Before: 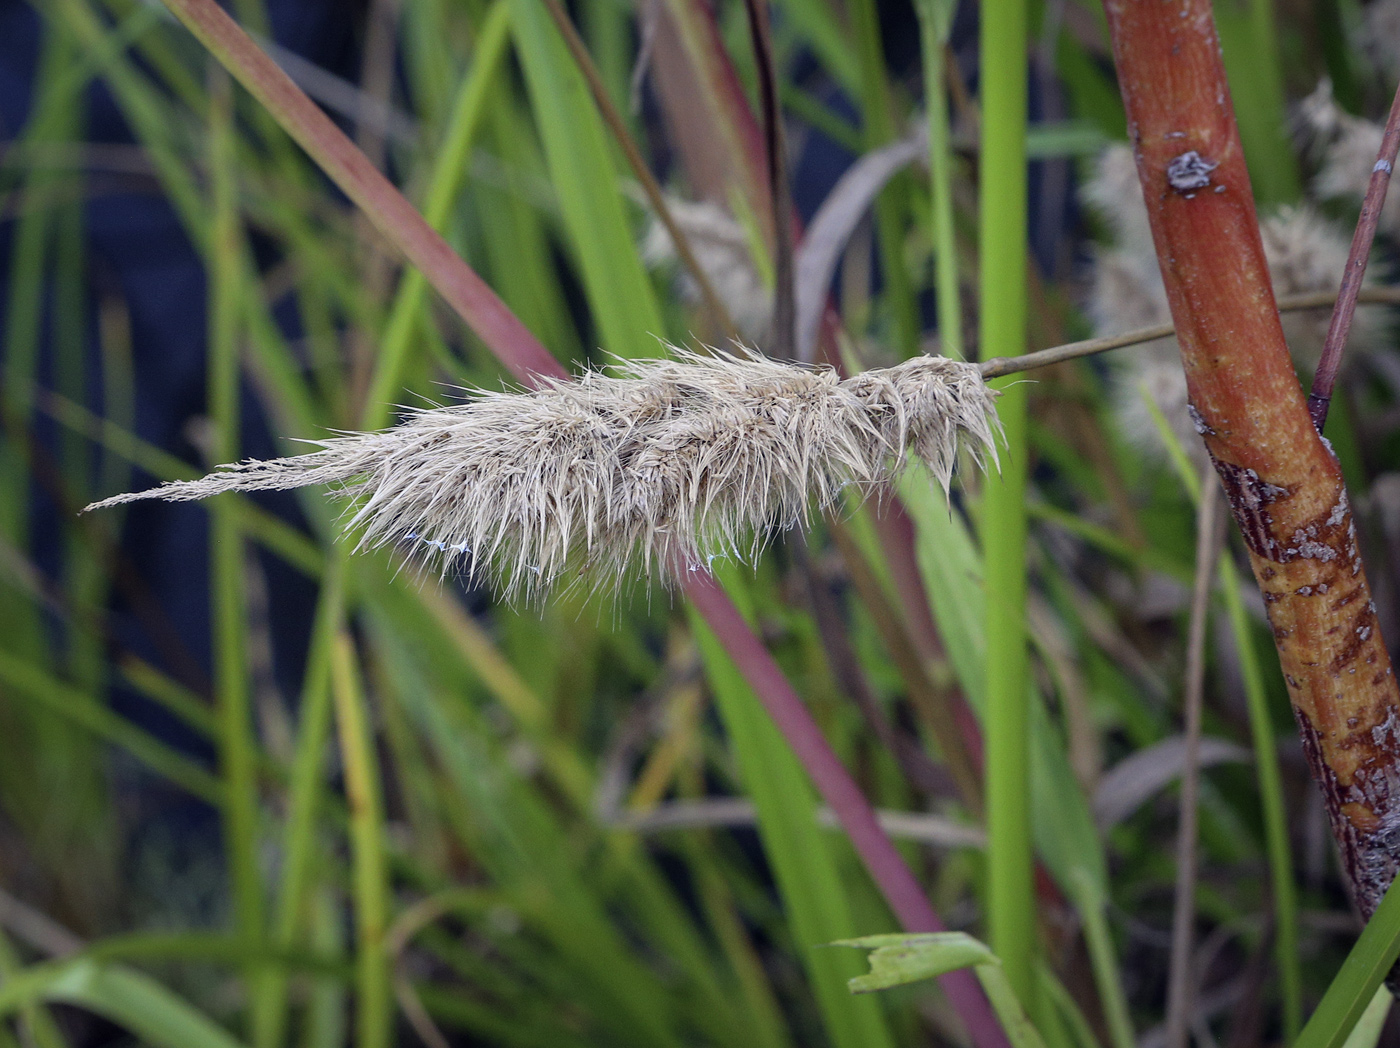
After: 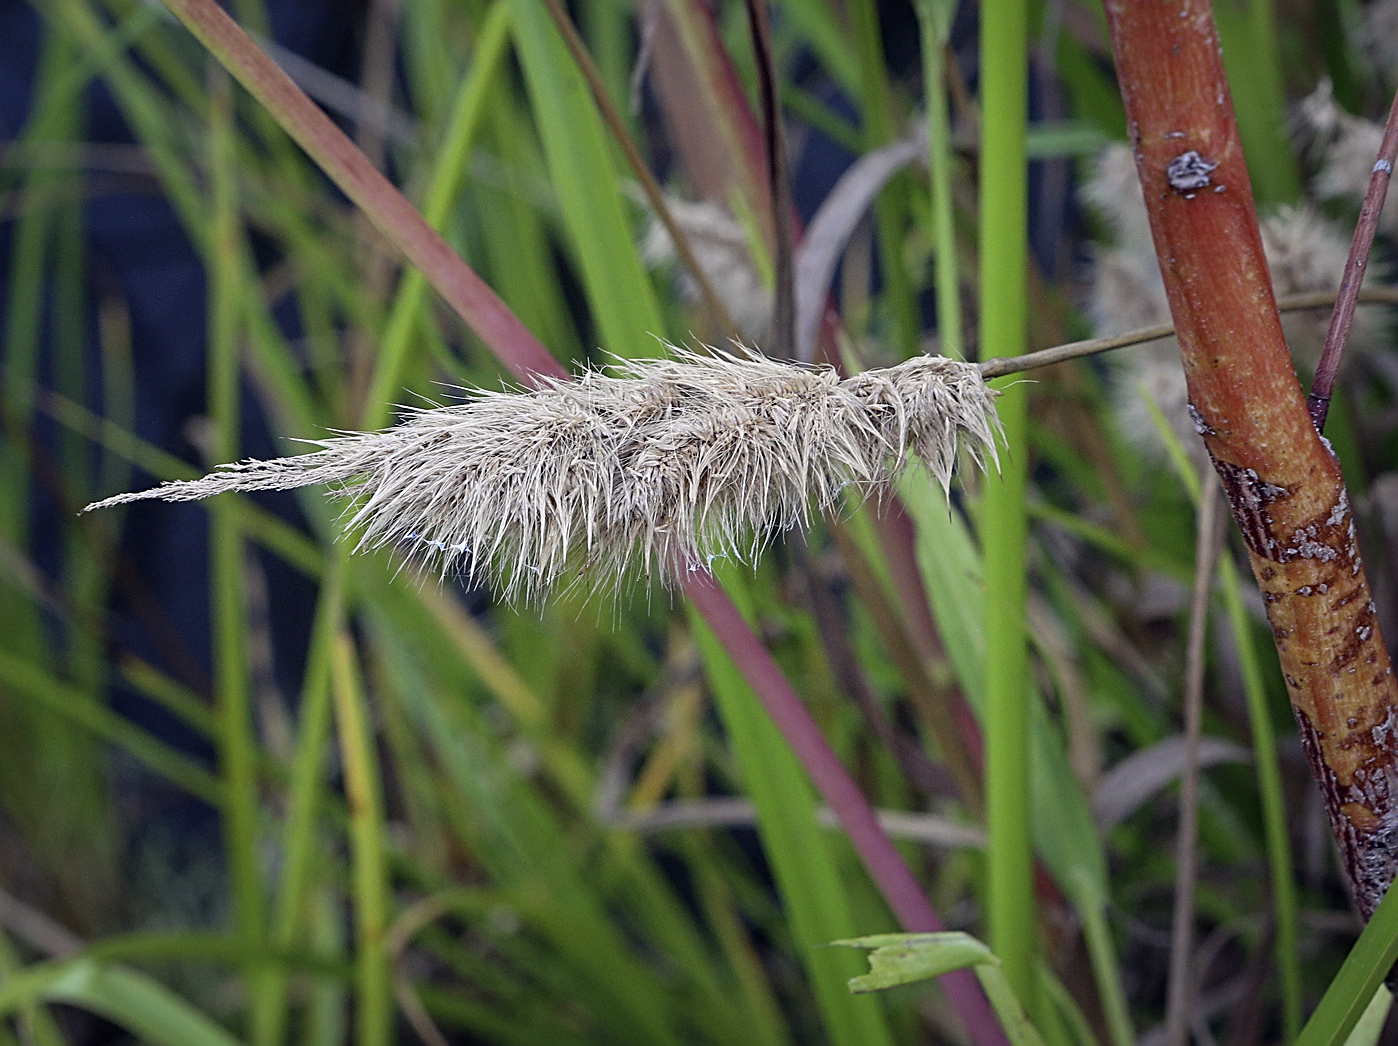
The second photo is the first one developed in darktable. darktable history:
crop: top 0.05%, bottom 0.098%
sharpen: radius 2.543, amount 0.636
